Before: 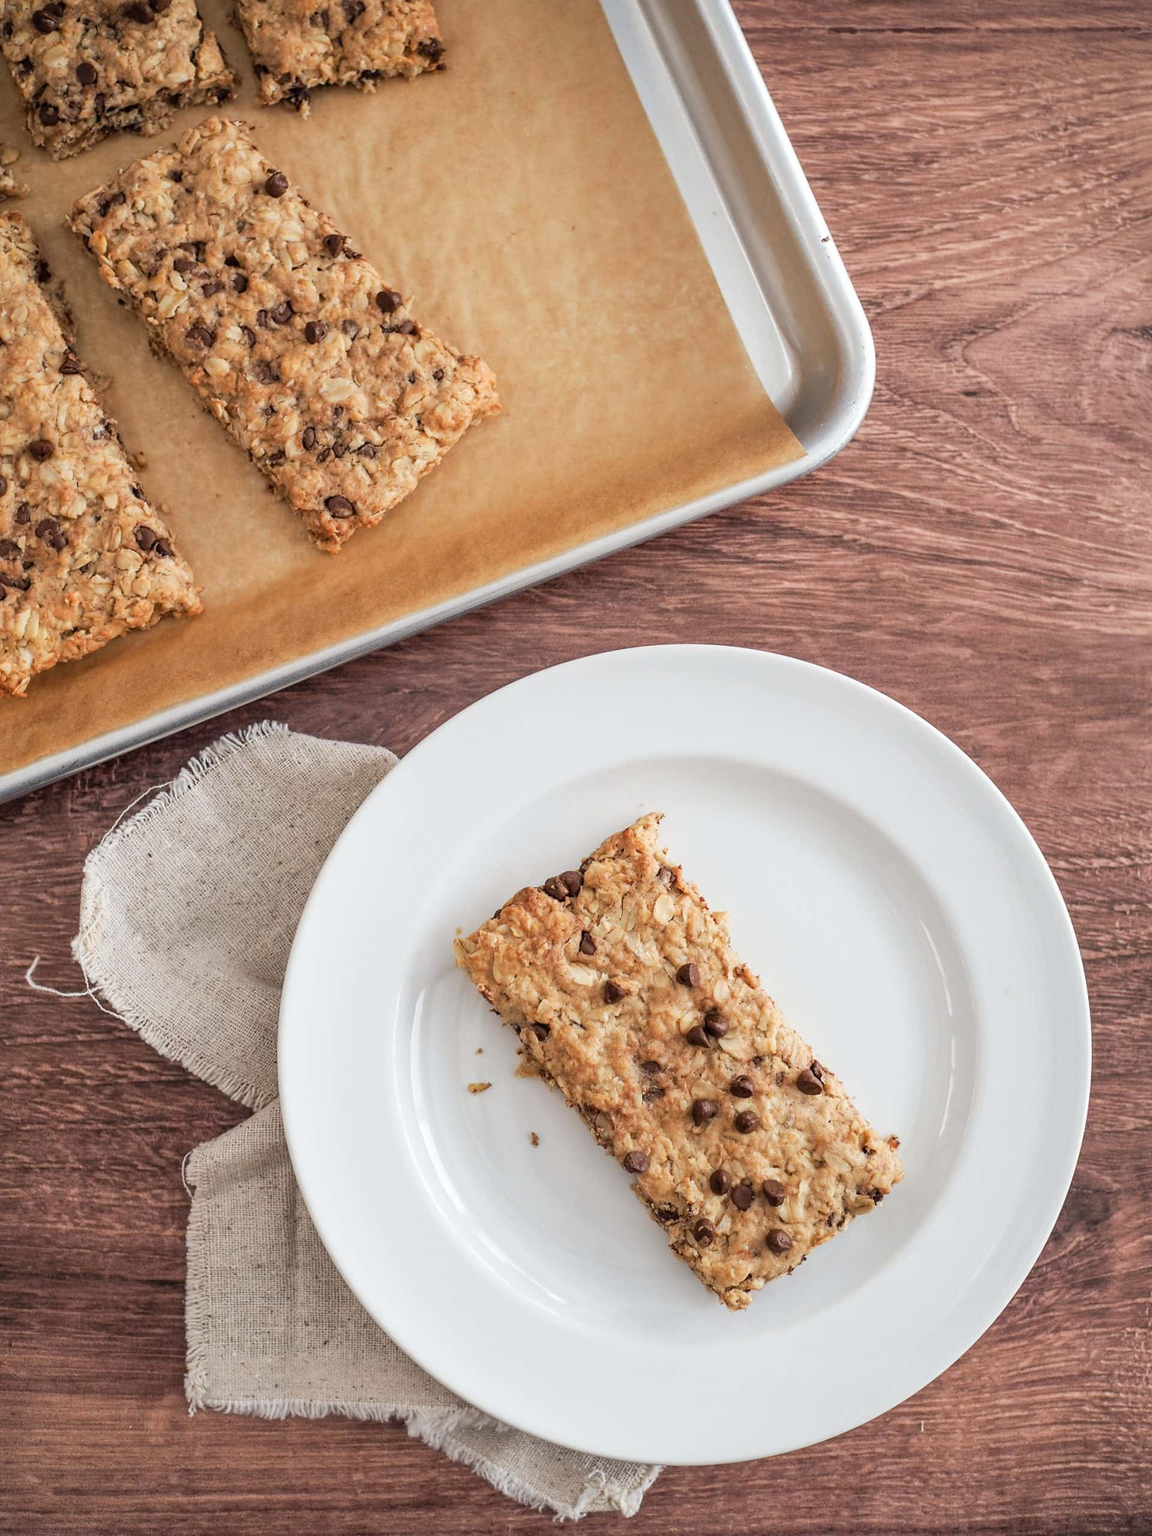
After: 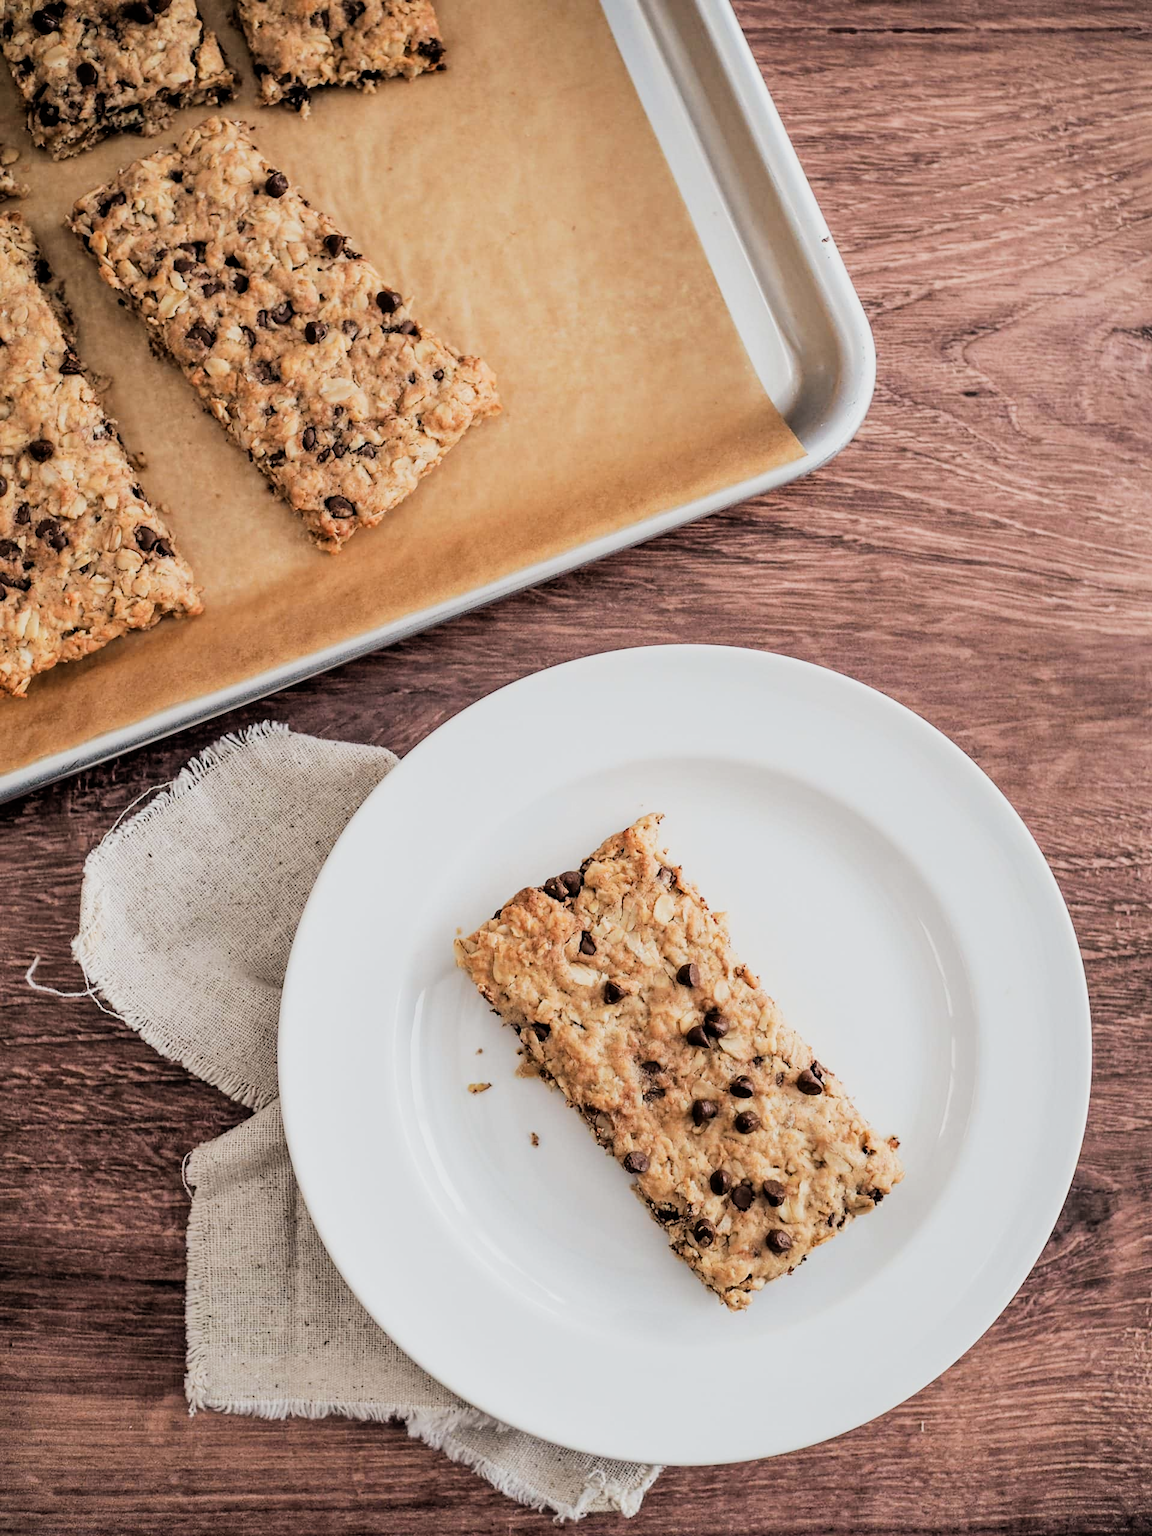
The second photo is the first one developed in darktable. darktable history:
filmic rgb: black relative exposure -5.1 EV, white relative exposure 3.97 EV, hardness 2.89, contrast 1.391, highlights saturation mix -31.4%
